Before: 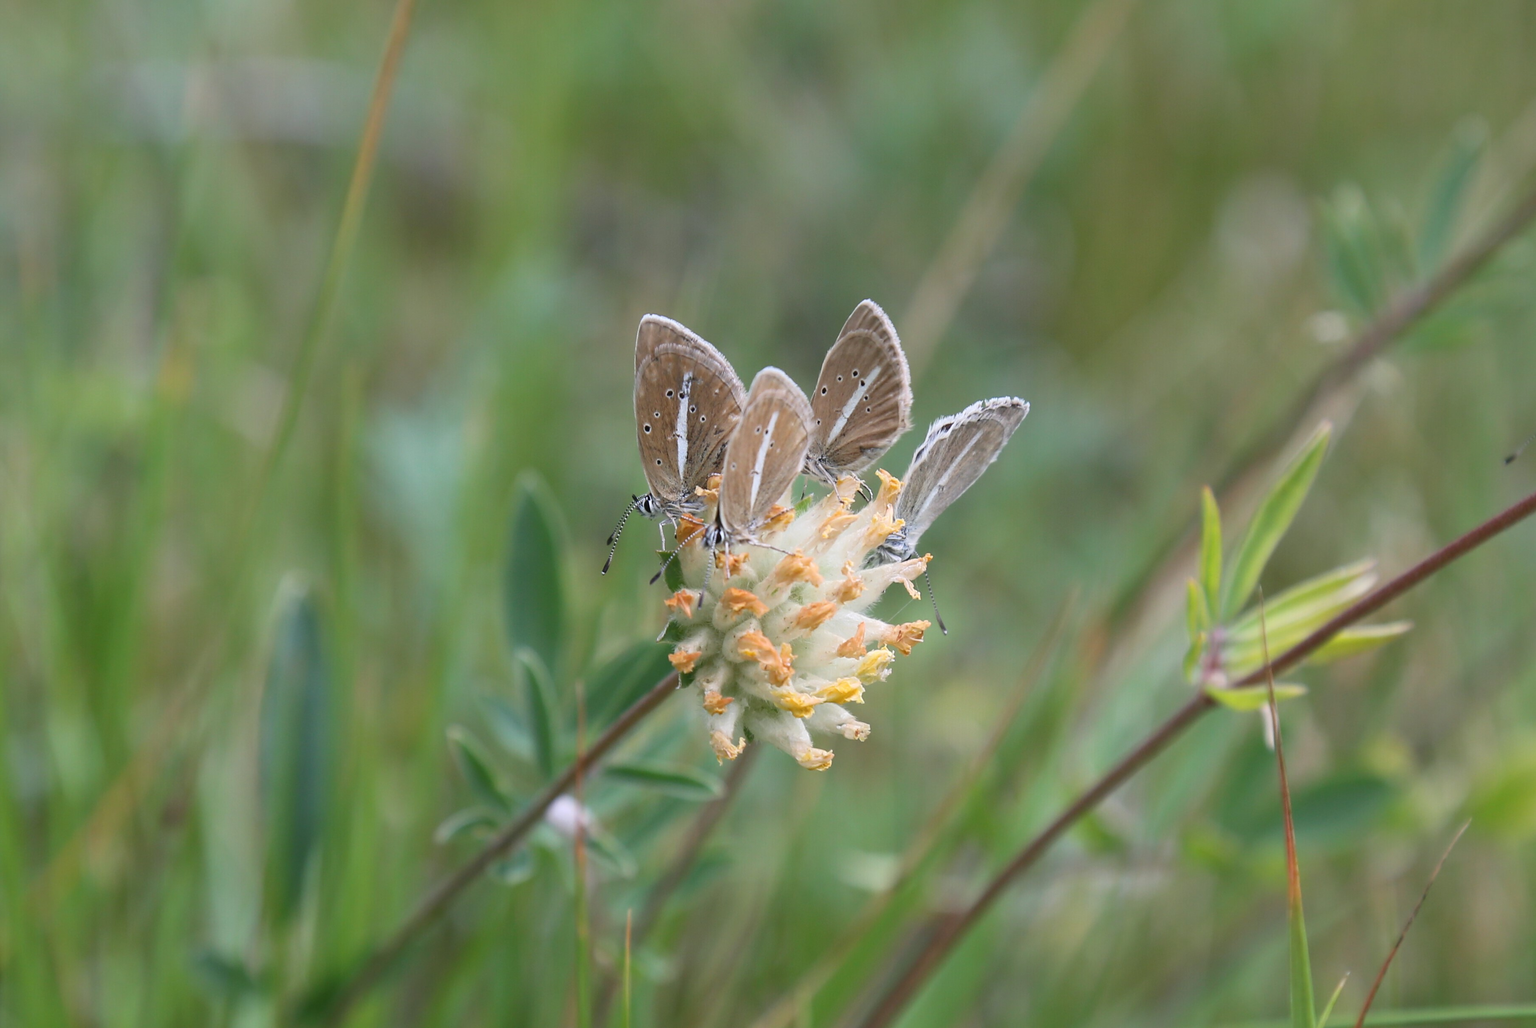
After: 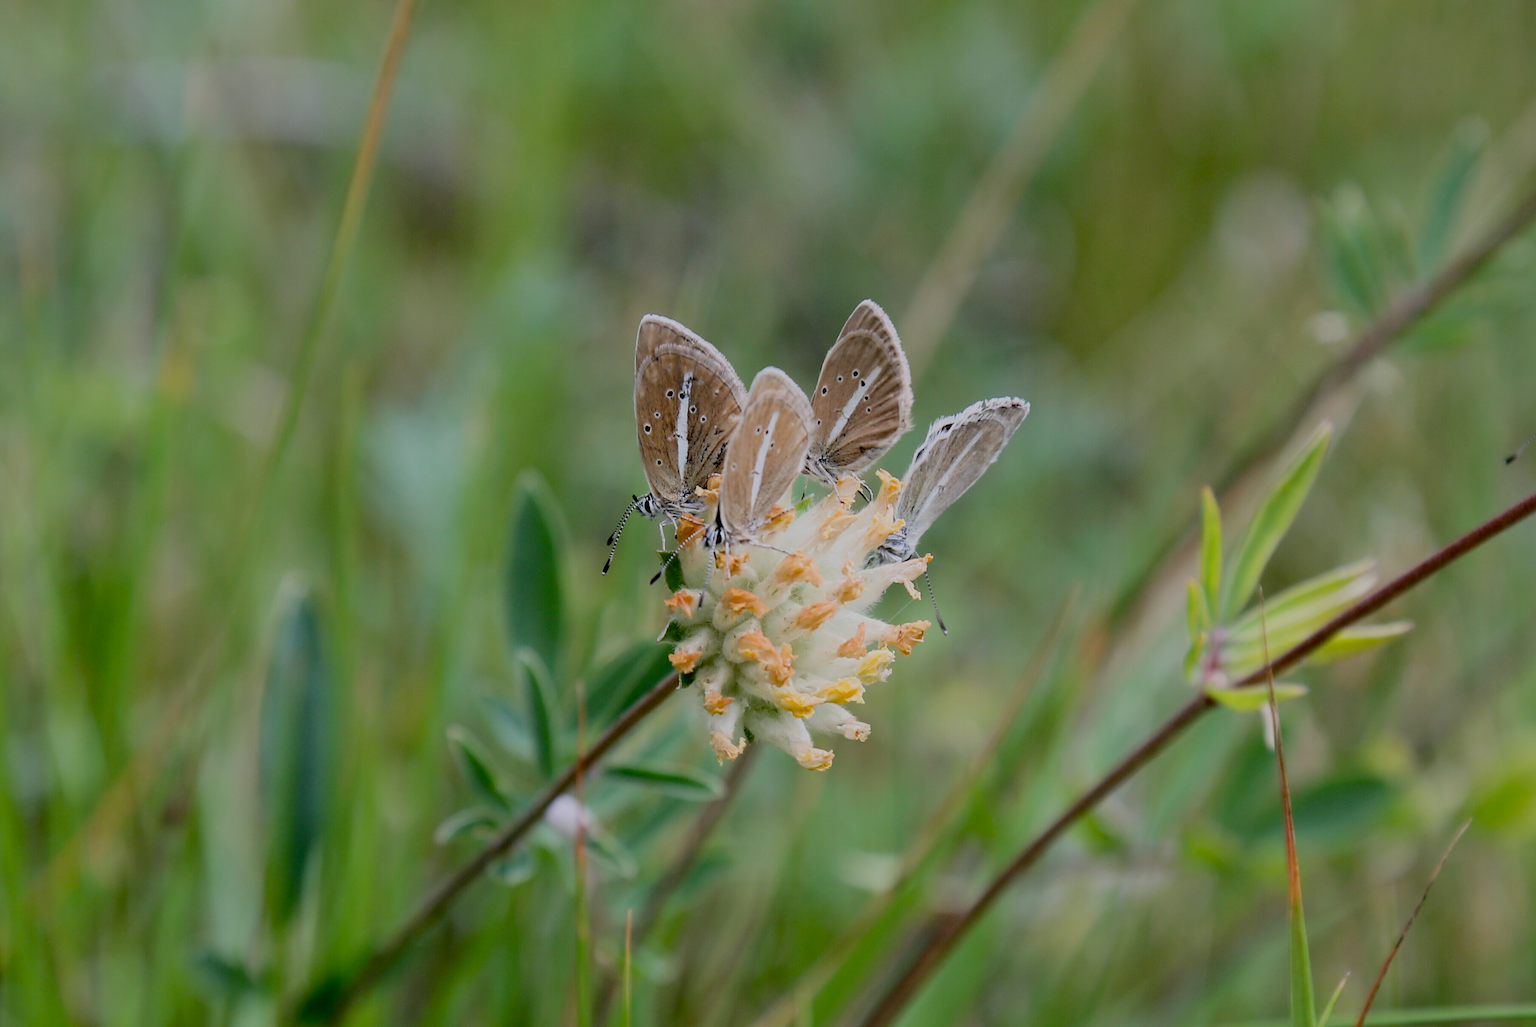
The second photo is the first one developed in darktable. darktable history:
exposure: black level correction 0.029, exposure -0.073 EV, compensate highlight preservation false
filmic rgb: black relative exposure -6.98 EV, white relative exposure 5.63 EV, hardness 2.86
color balance: mode lift, gamma, gain (sRGB)
